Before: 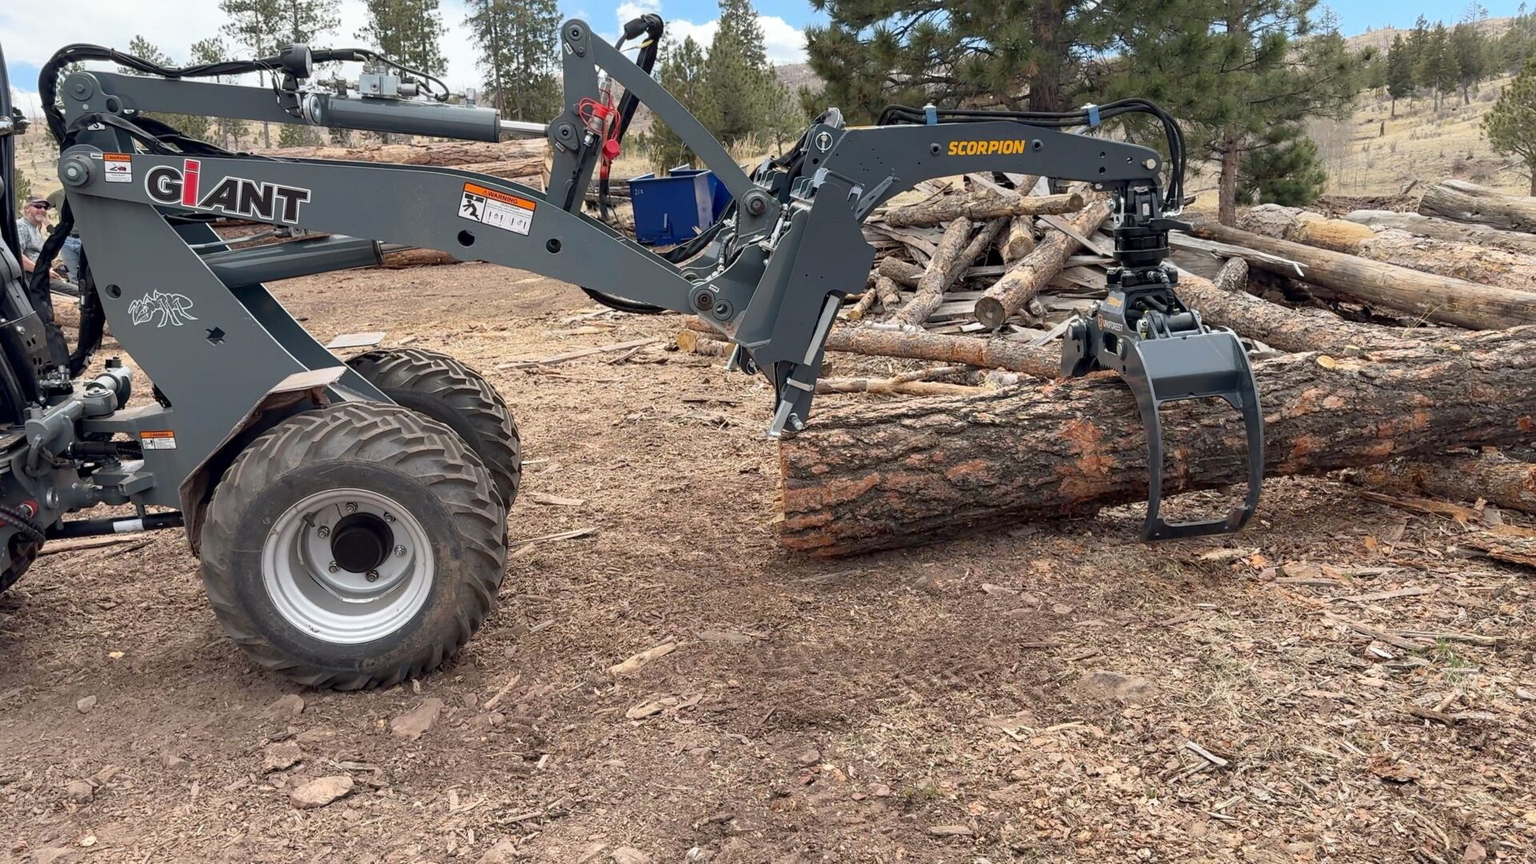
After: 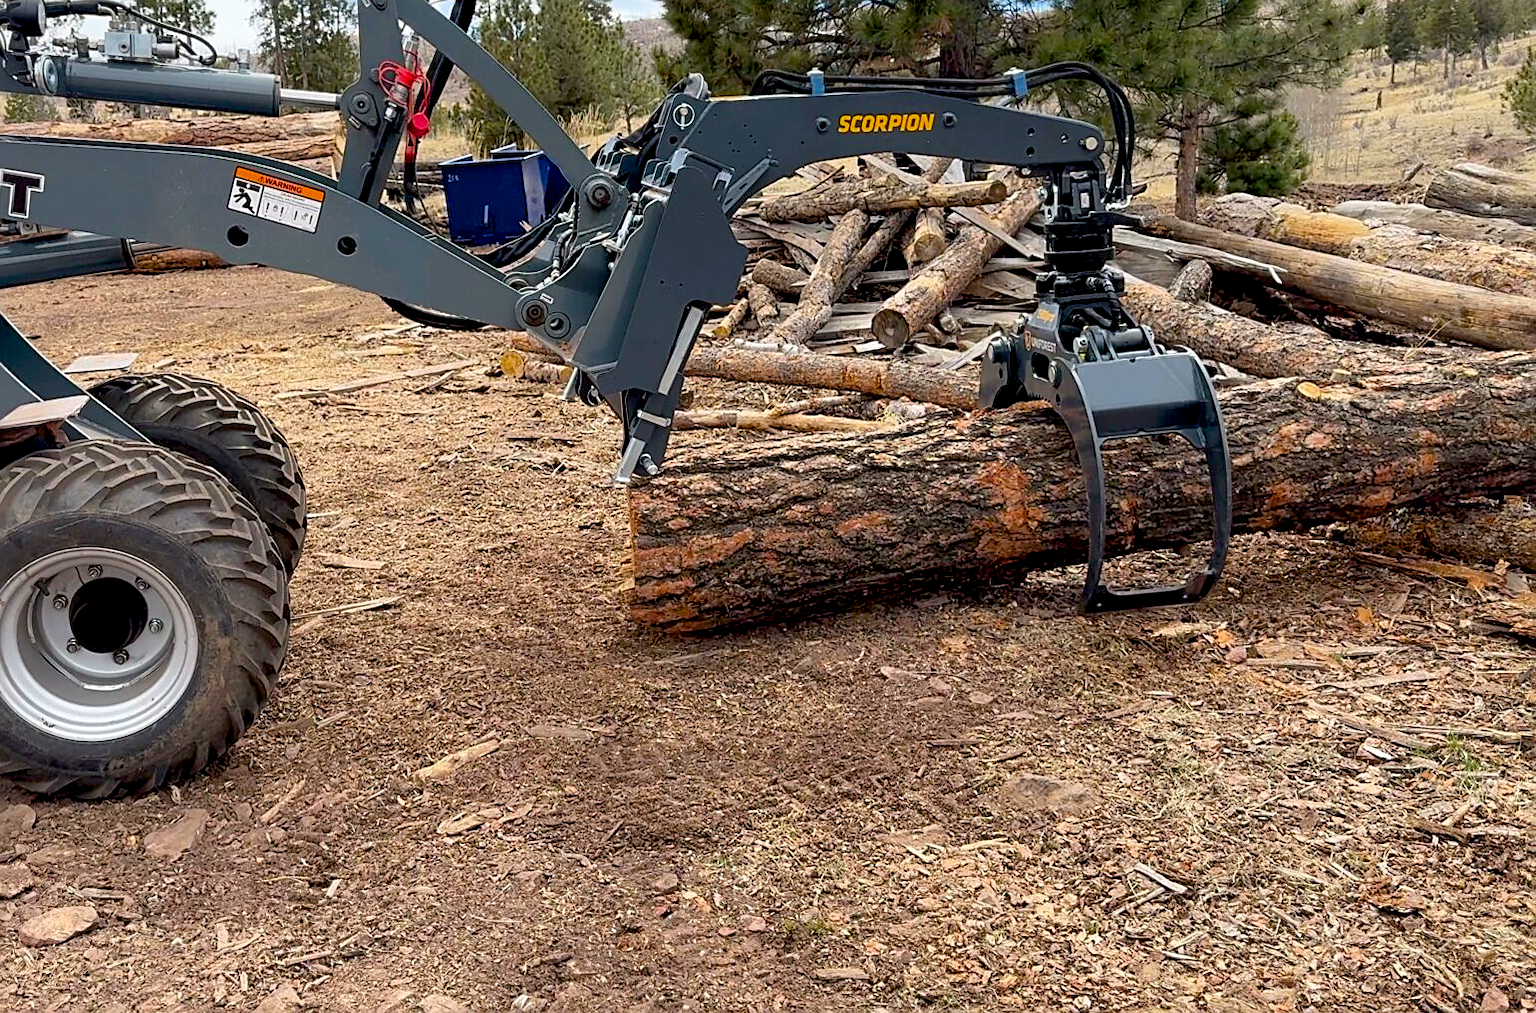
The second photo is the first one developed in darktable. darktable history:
crop and rotate: left 17.959%, top 5.771%, right 1.742%
sharpen: amount 0.478
exposure: black level correction 0.016, exposure -0.009 EV, compensate highlight preservation false
color balance rgb: perceptual saturation grading › global saturation 25%, global vibrance 20%
